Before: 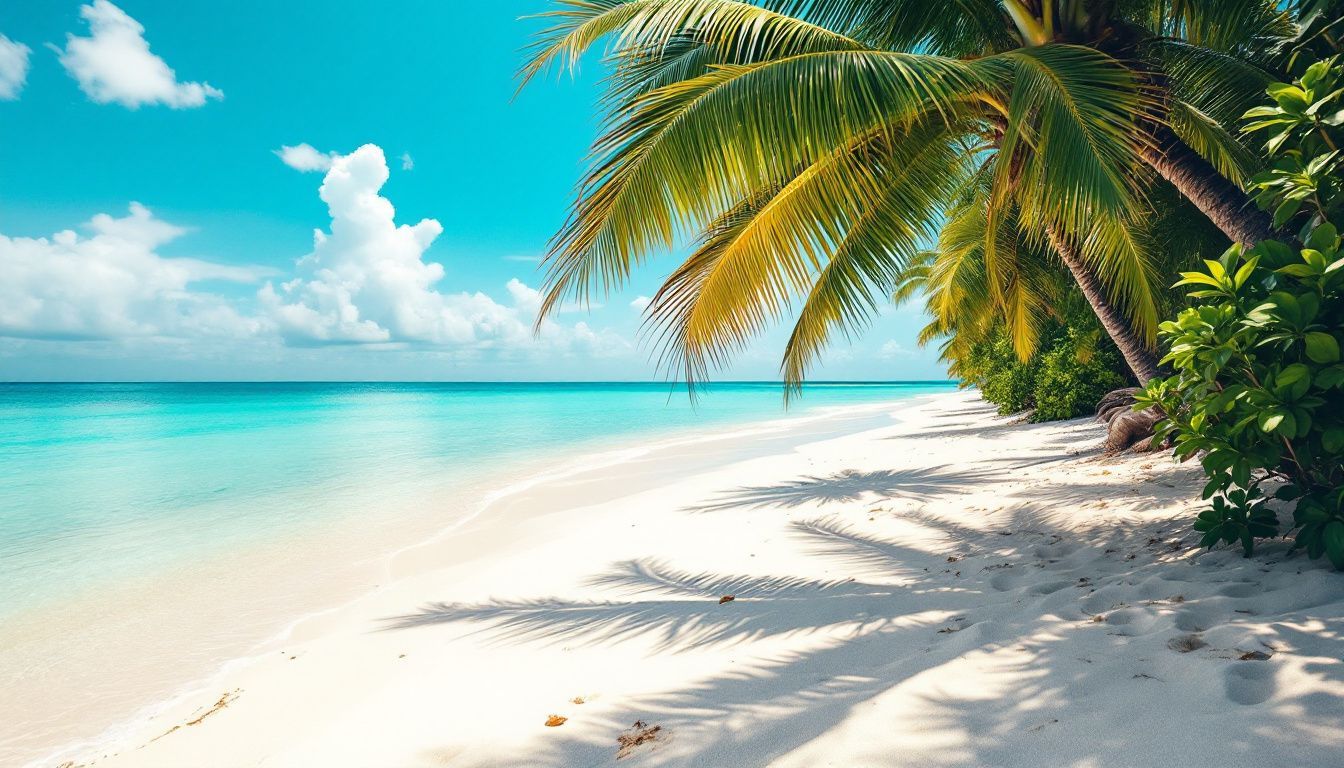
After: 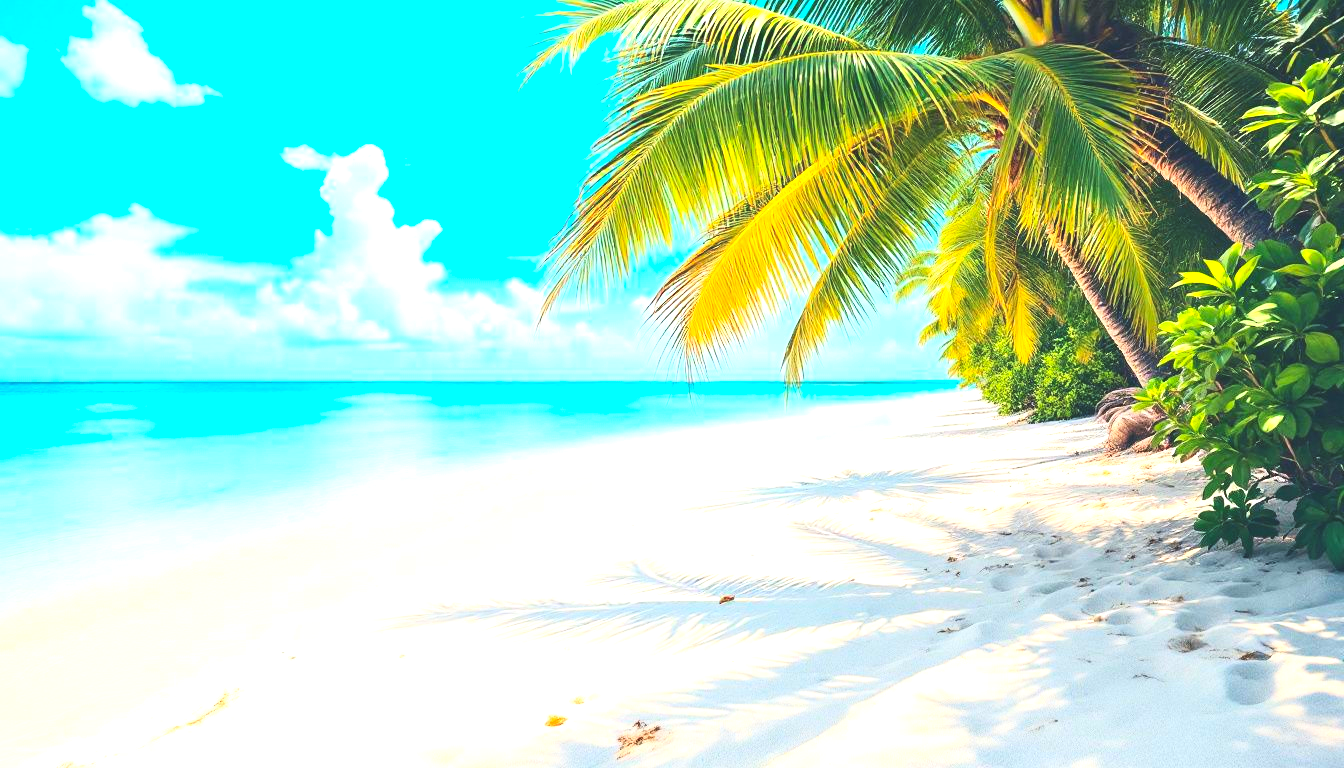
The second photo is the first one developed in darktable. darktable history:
contrast brightness saturation: contrast 0.238, brightness 0.254, saturation 0.382
exposure: black level correction -0.005, exposure 1.001 EV, compensate highlight preservation false
